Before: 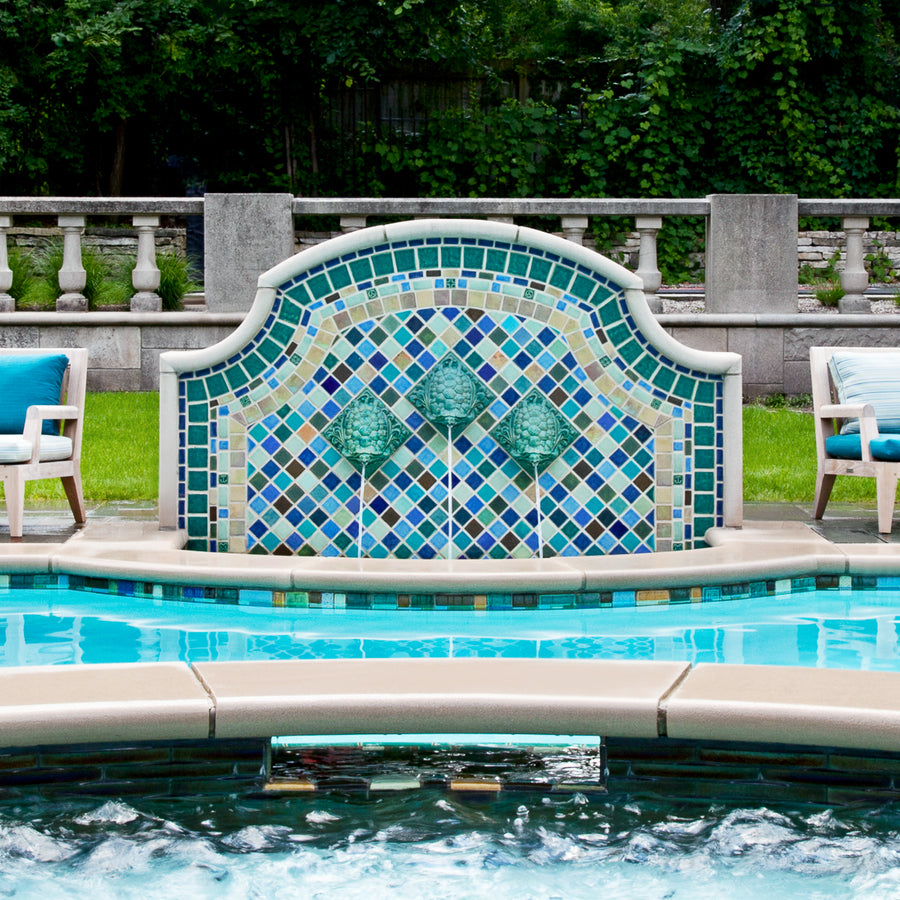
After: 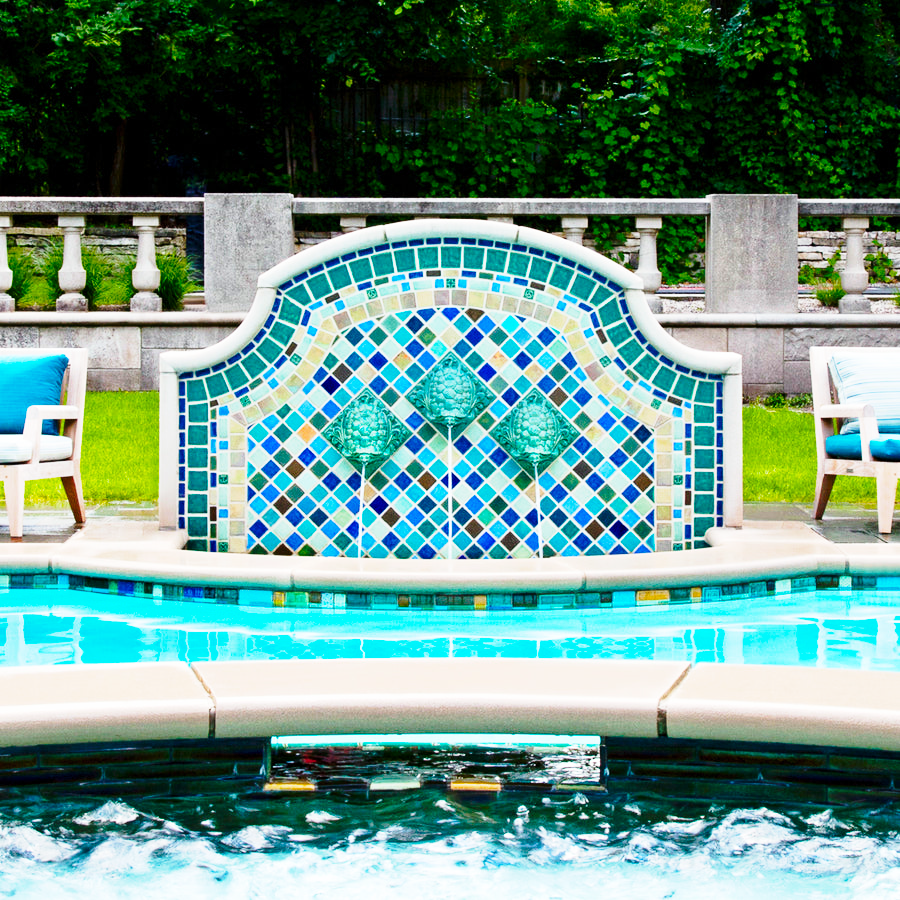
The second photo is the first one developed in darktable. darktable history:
base curve: curves: ch0 [(0, 0) (0.028, 0.03) (0.121, 0.232) (0.46, 0.748) (0.859, 0.968) (1, 1)], preserve colors none
color balance rgb: perceptual saturation grading › global saturation 40%, global vibrance 15%
